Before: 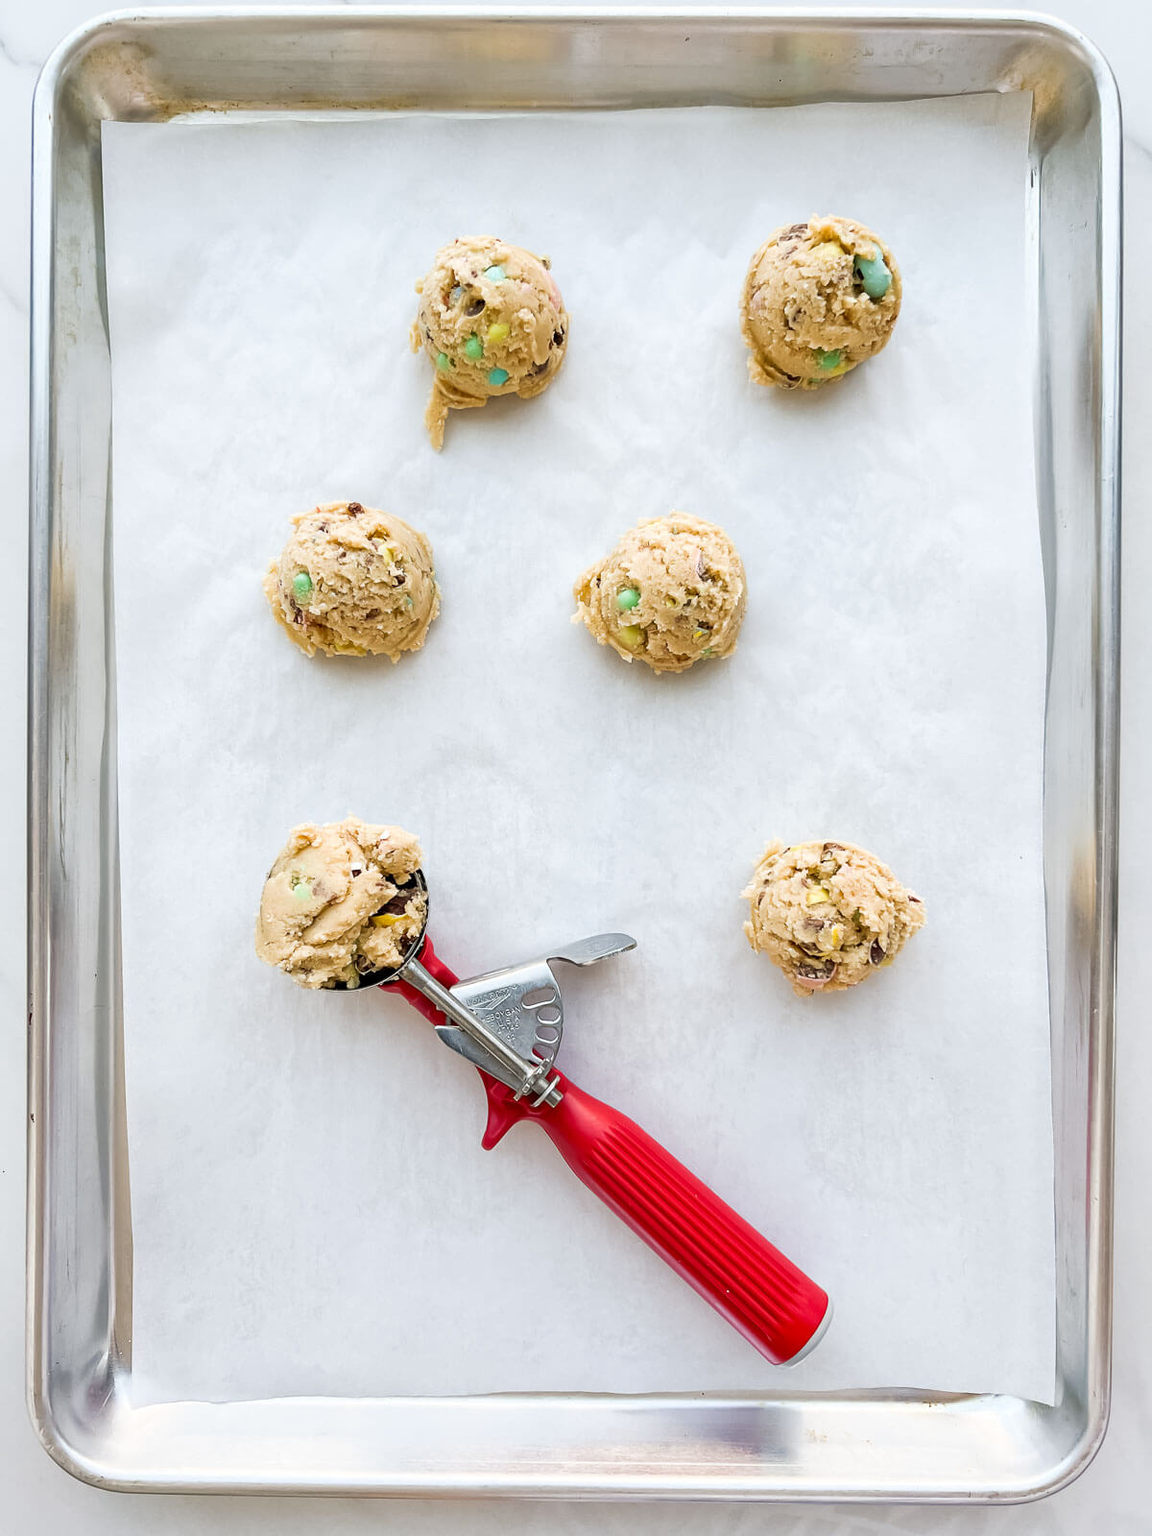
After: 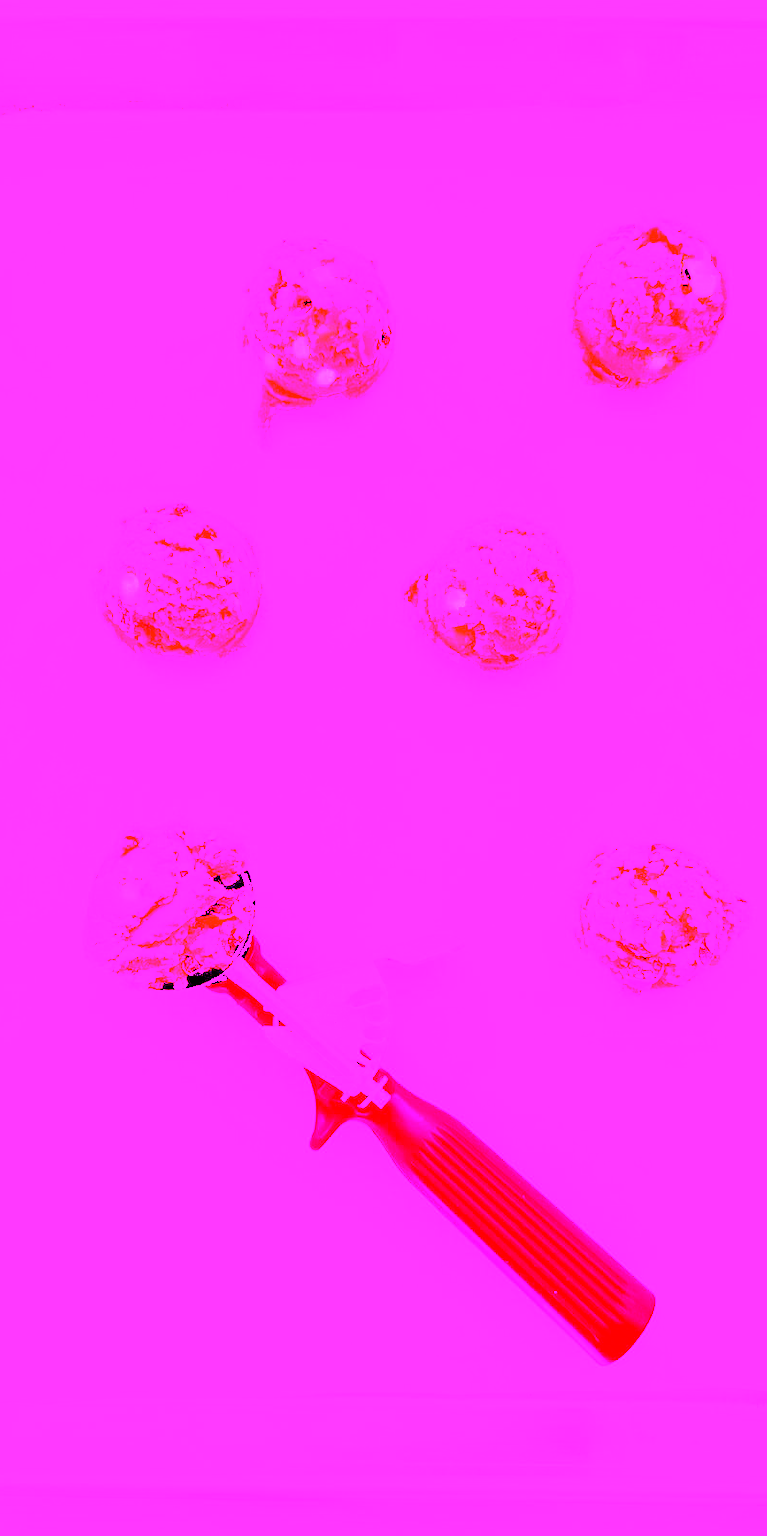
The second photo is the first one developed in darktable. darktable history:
crop and rotate: left 15.055%, right 18.278%
rgb curve: curves: ch0 [(0, 0) (0.21, 0.15) (0.24, 0.21) (0.5, 0.75) (0.75, 0.96) (0.89, 0.99) (1, 1)]; ch1 [(0, 0.02) (0.21, 0.13) (0.25, 0.2) (0.5, 0.67) (0.75, 0.9) (0.89, 0.97) (1, 1)]; ch2 [(0, 0.02) (0.21, 0.13) (0.25, 0.2) (0.5, 0.67) (0.75, 0.9) (0.89, 0.97) (1, 1)], compensate middle gray true
white balance: red 8, blue 8
